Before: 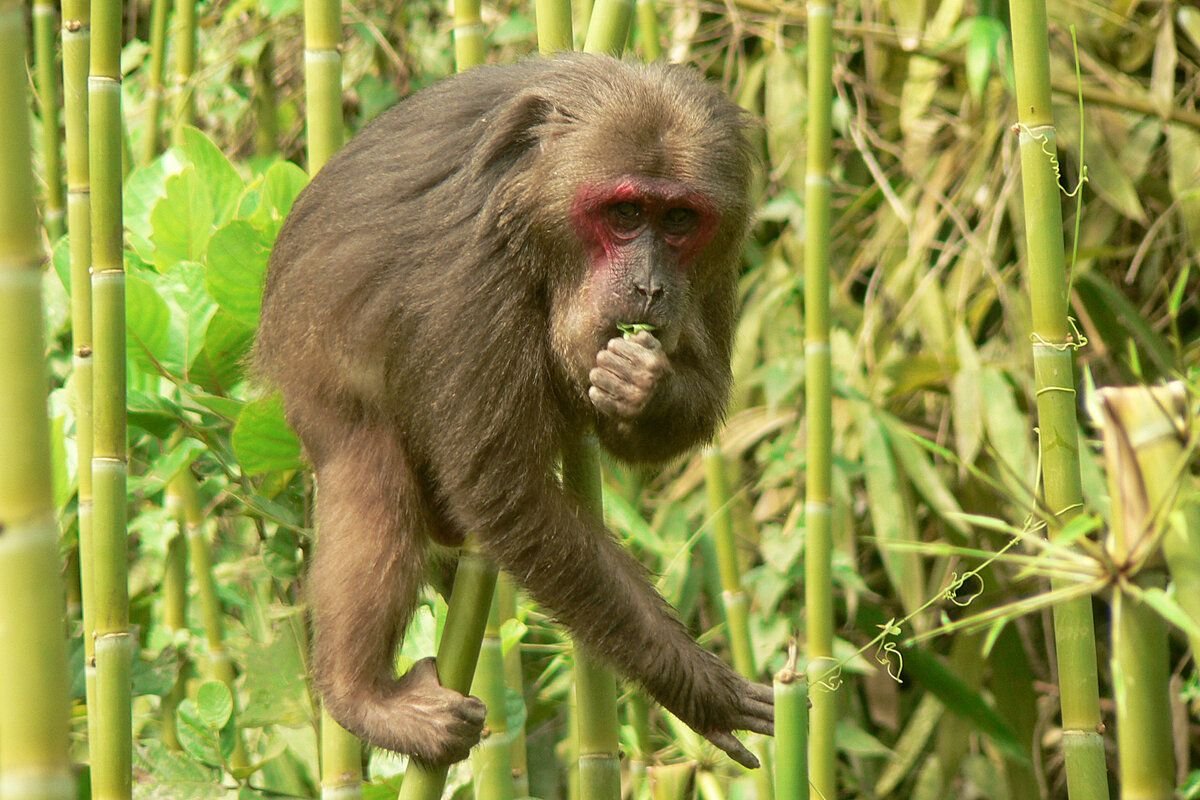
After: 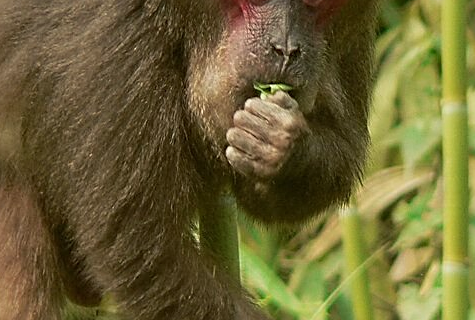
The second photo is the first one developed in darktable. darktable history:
sharpen: on, module defaults
crop: left 30.271%, top 30.058%, right 30.142%, bottom 29.936%
exposure: exposure -0.334 EV, compensate exposure bias true, compensate highlight preservation false
